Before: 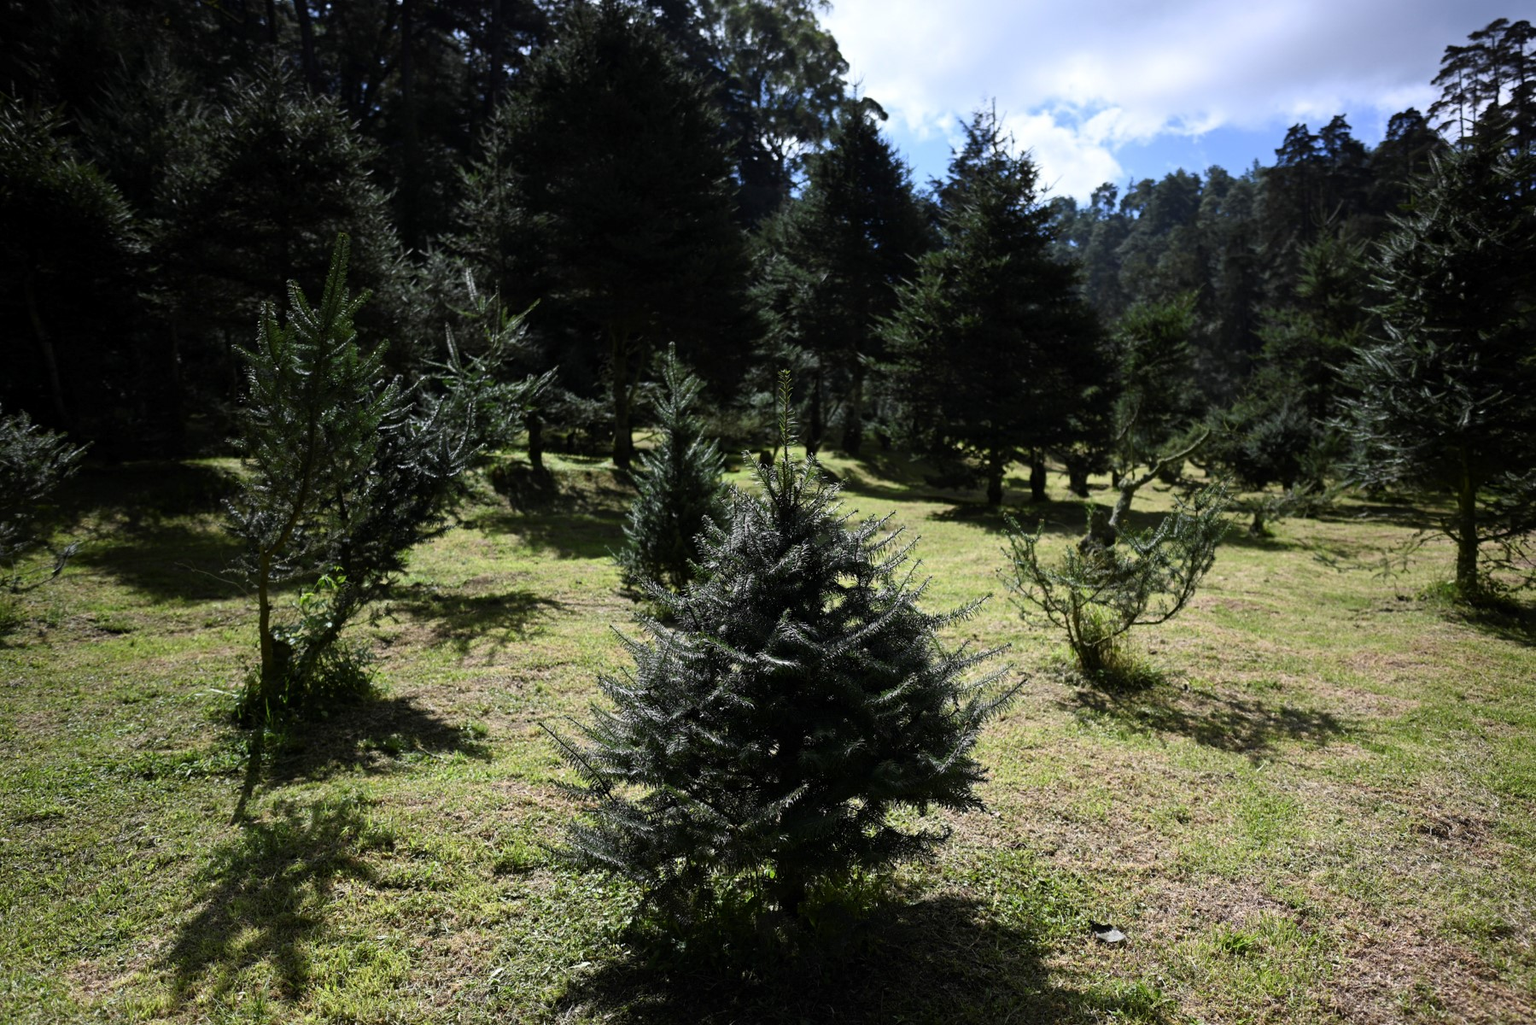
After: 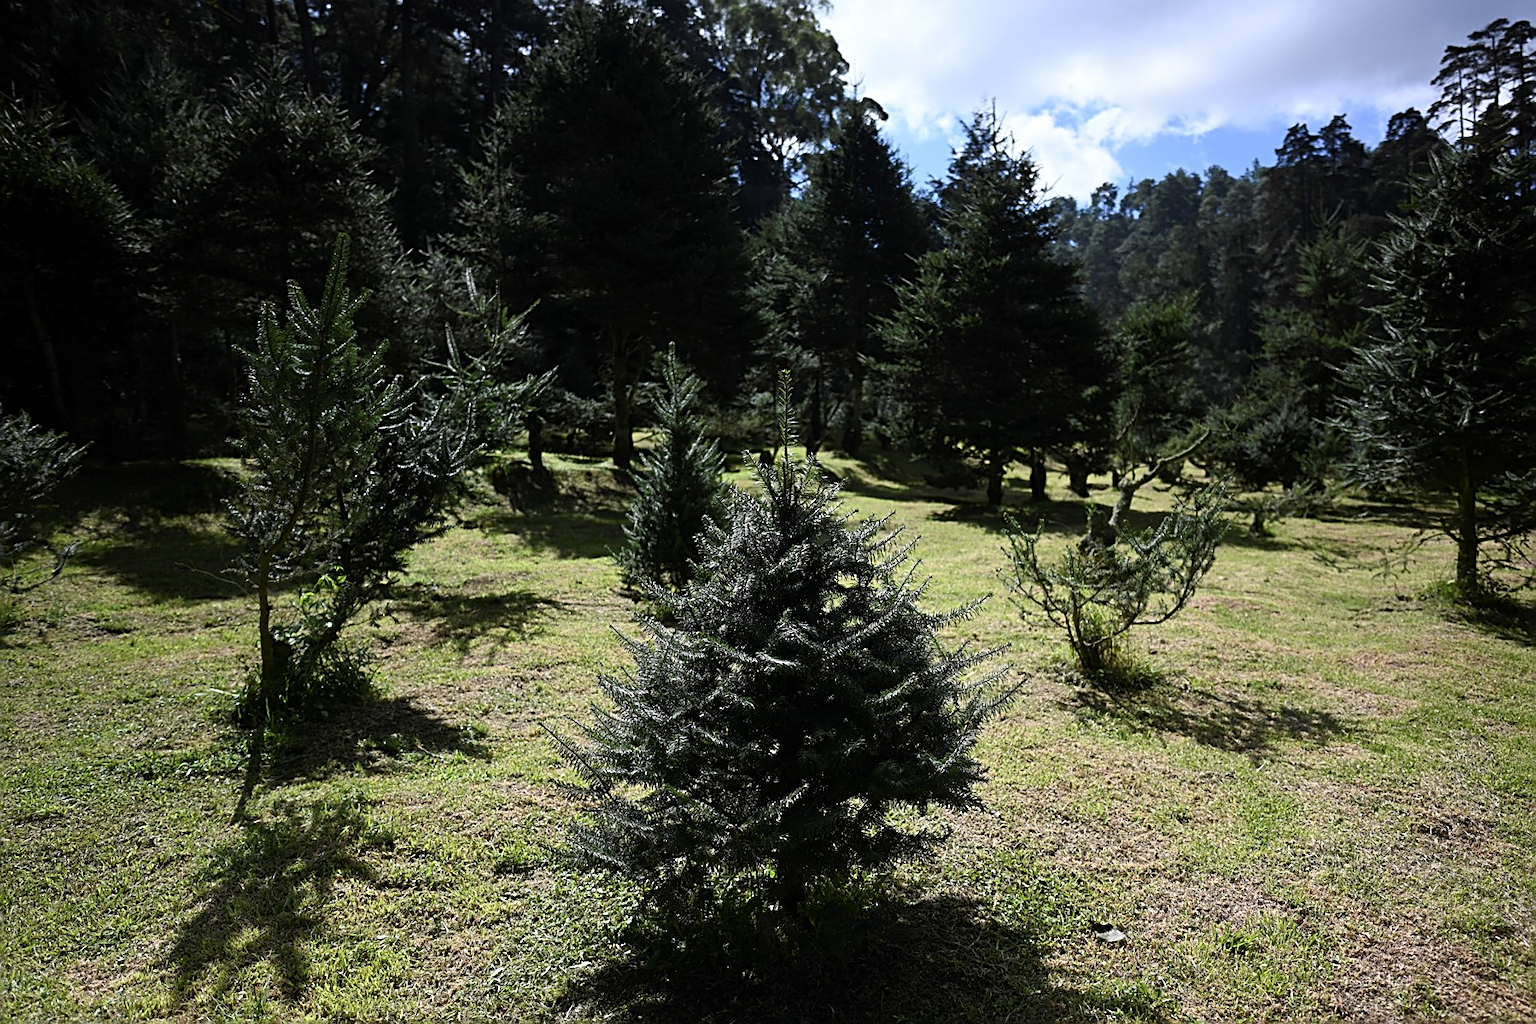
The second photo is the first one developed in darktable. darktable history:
sharpen: amount 0.736
